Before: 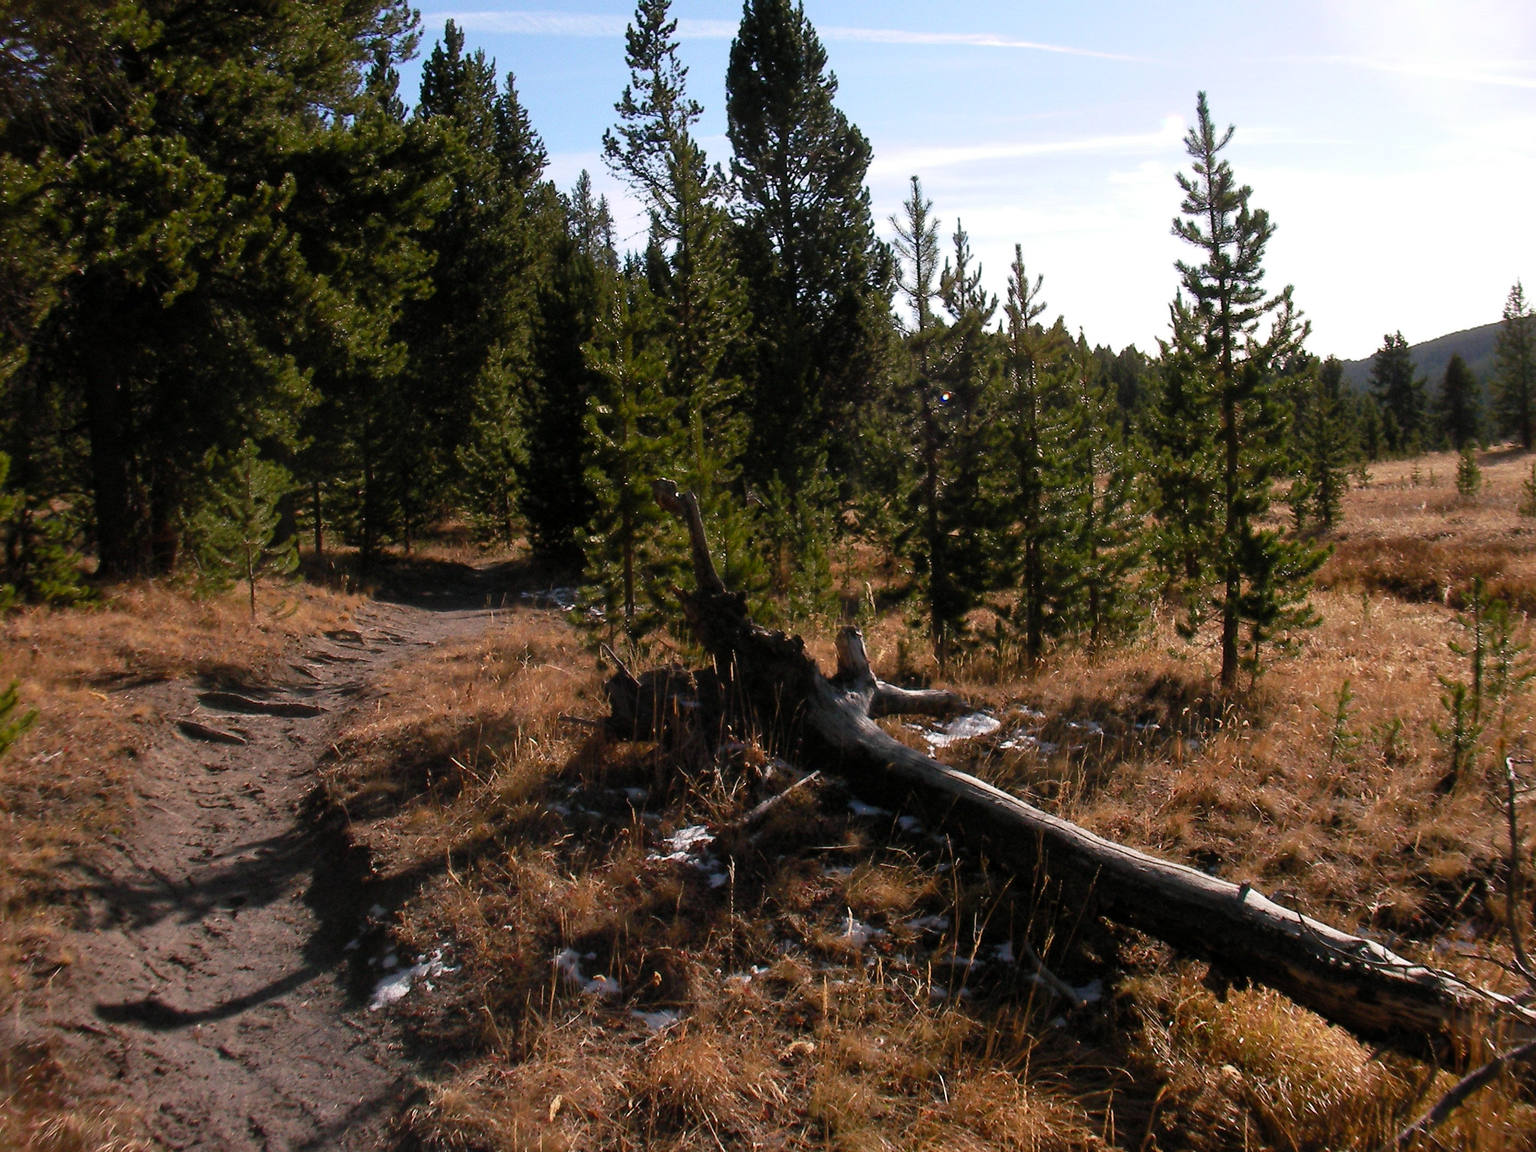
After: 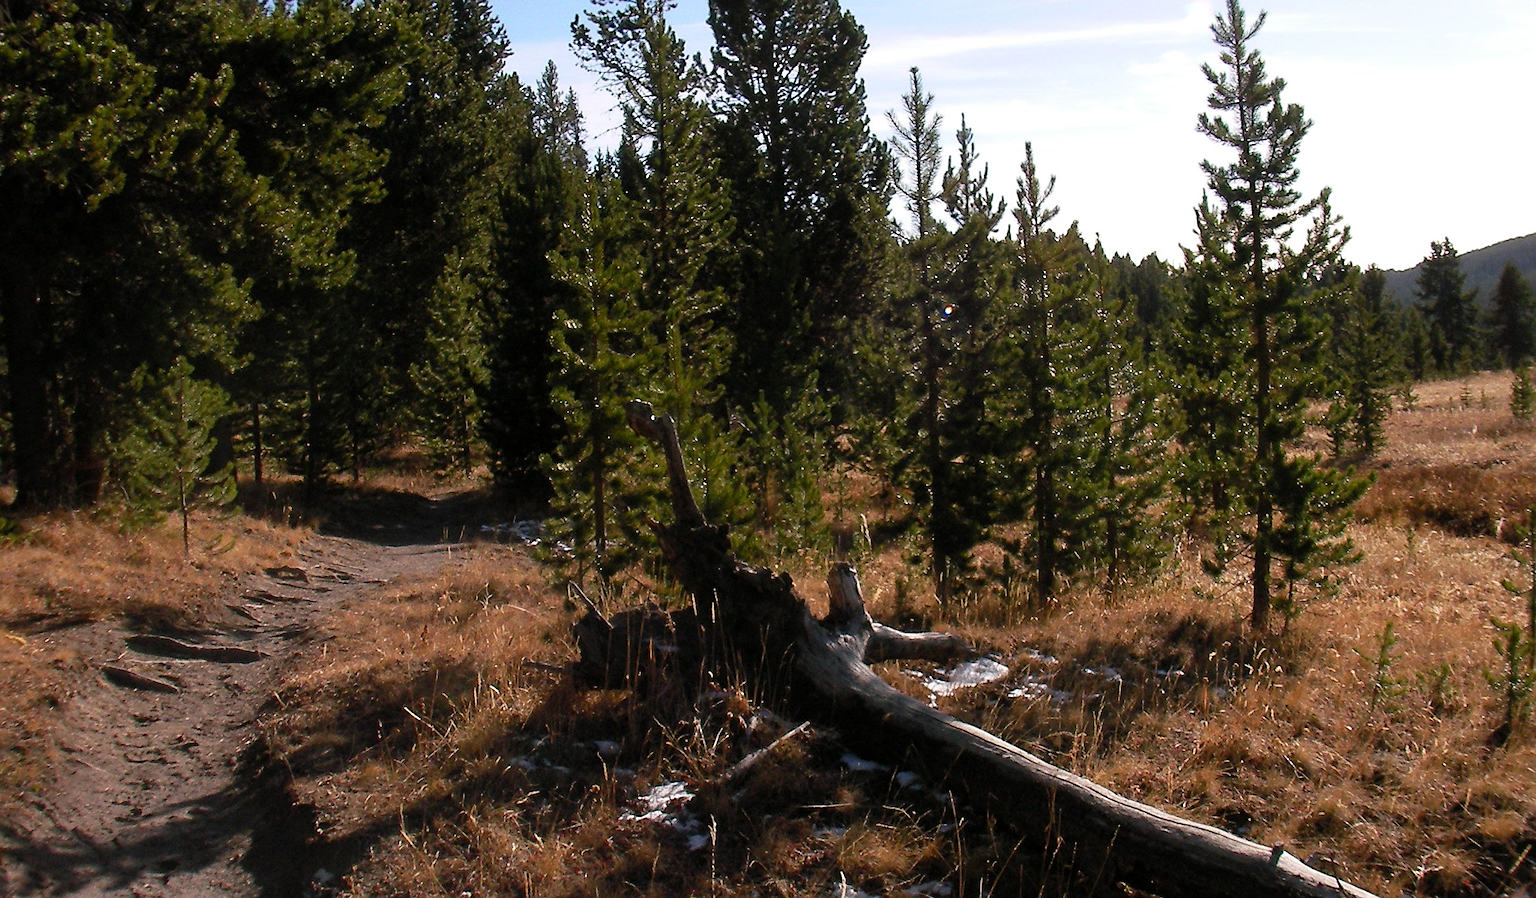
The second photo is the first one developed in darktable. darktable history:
crop: left 5.502%, top 10.035%, right 3.602%, bottom 19.041%
sharpen: on, module defaults
